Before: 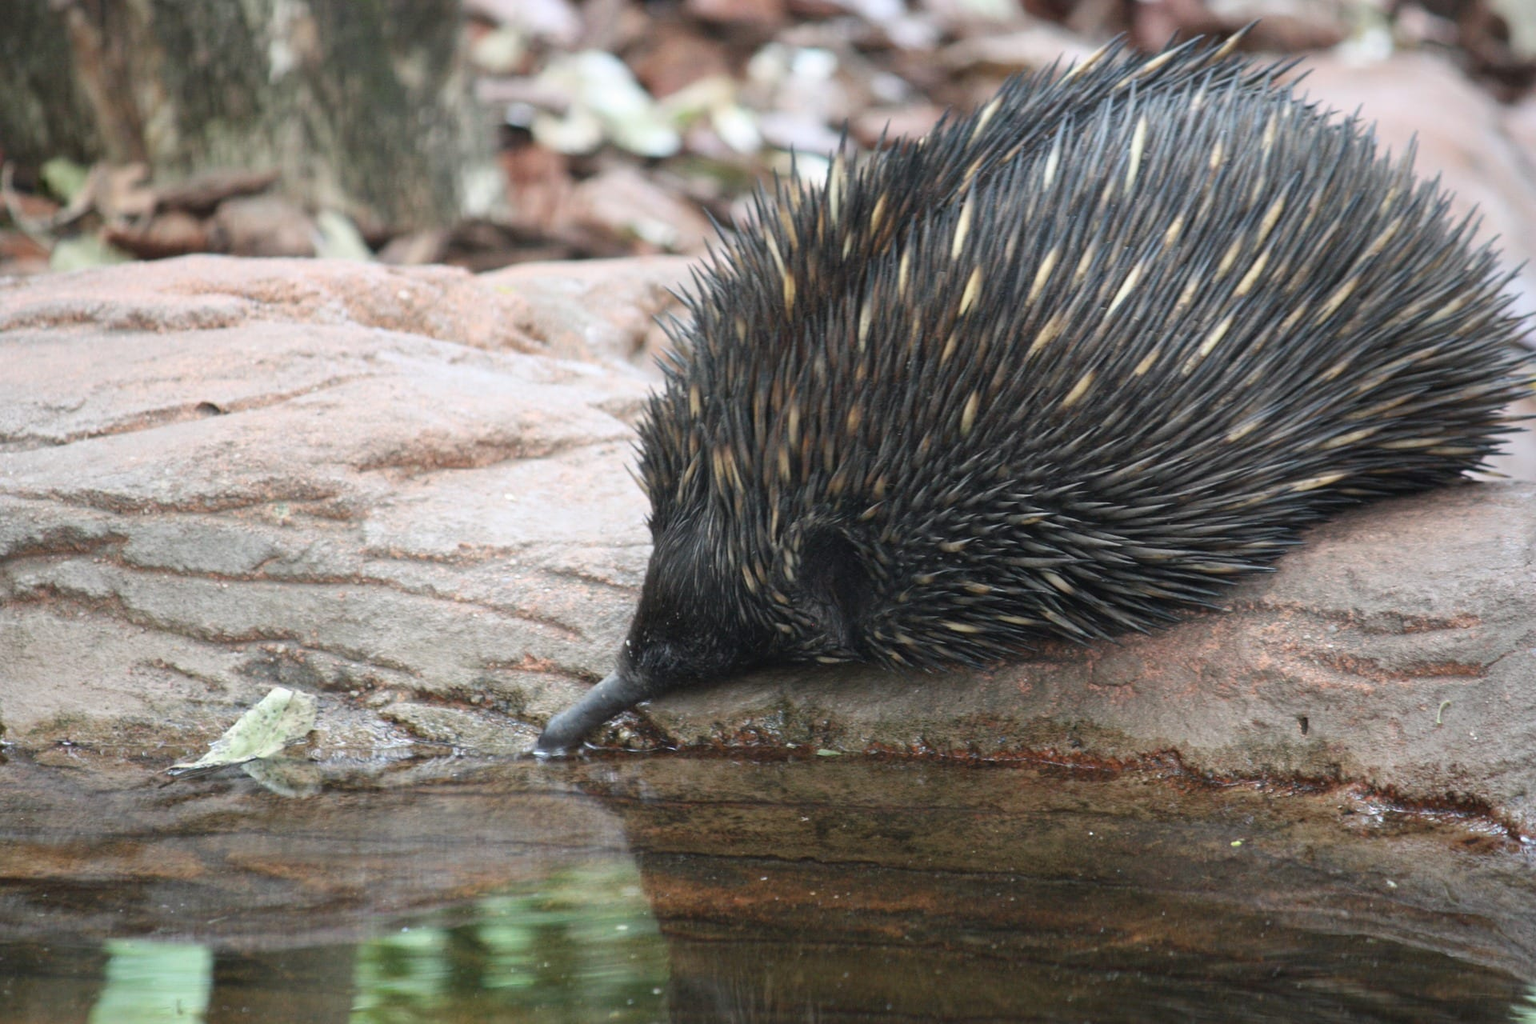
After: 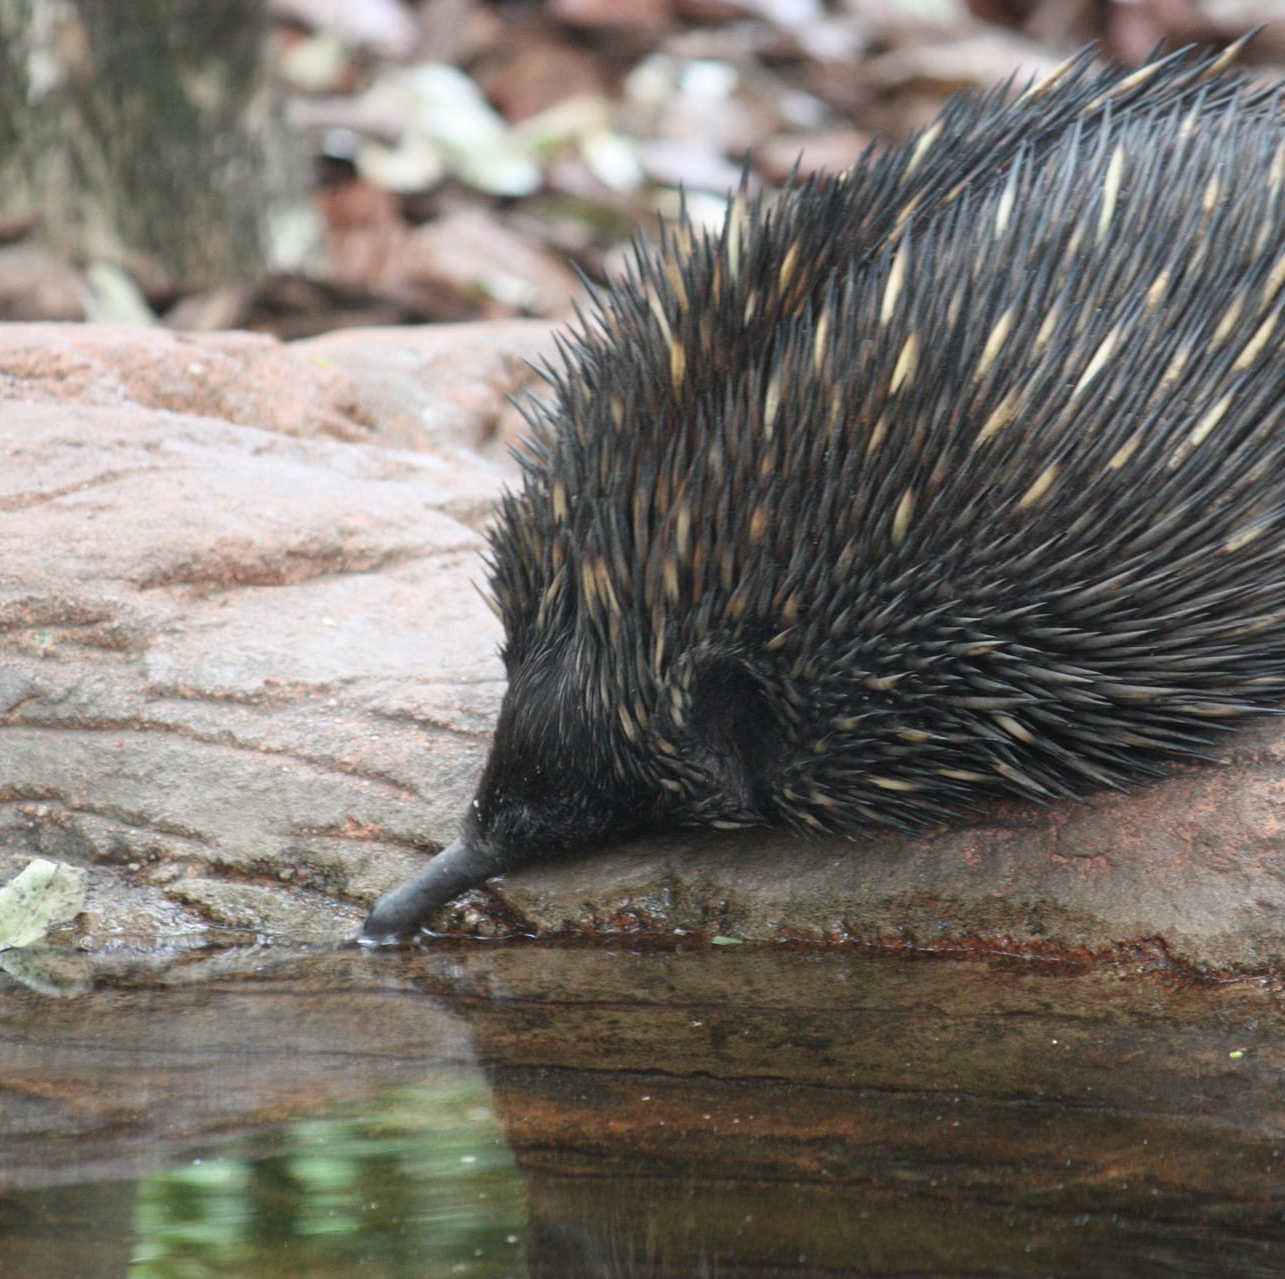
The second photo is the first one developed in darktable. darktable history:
crop and rotate: left 16.122%, right 16.932%
